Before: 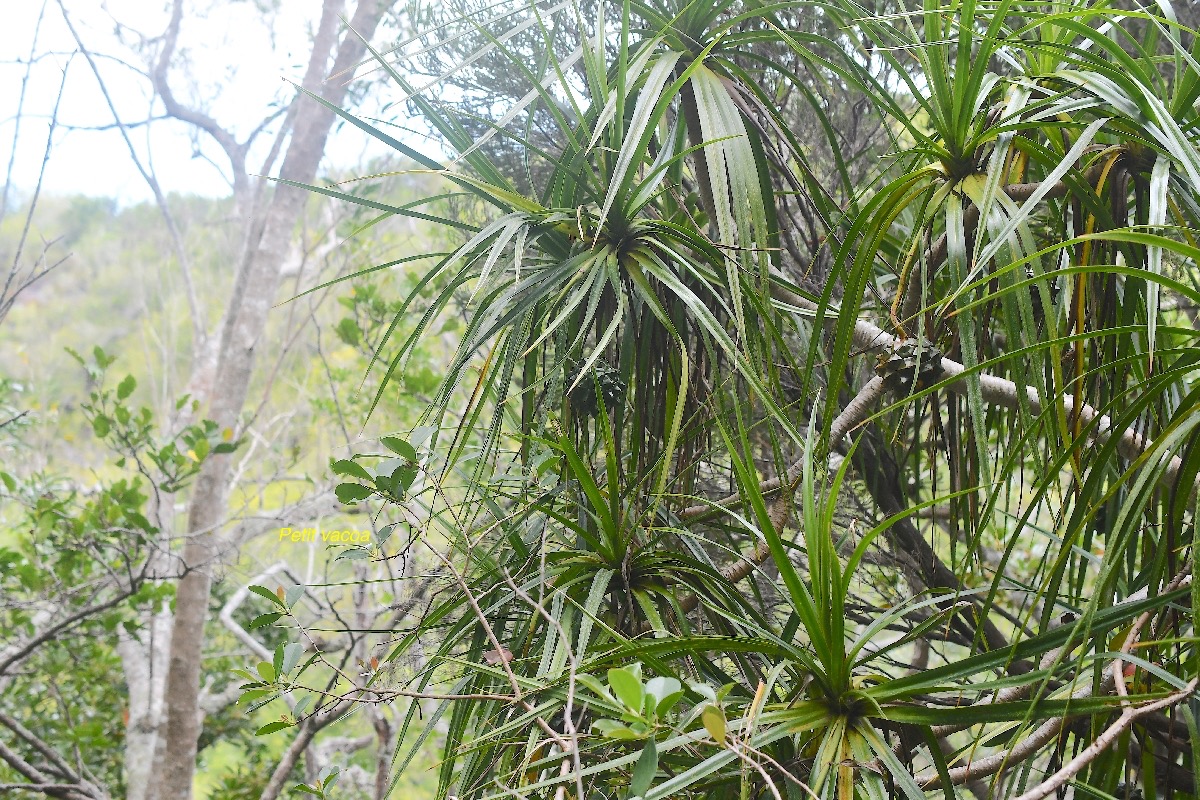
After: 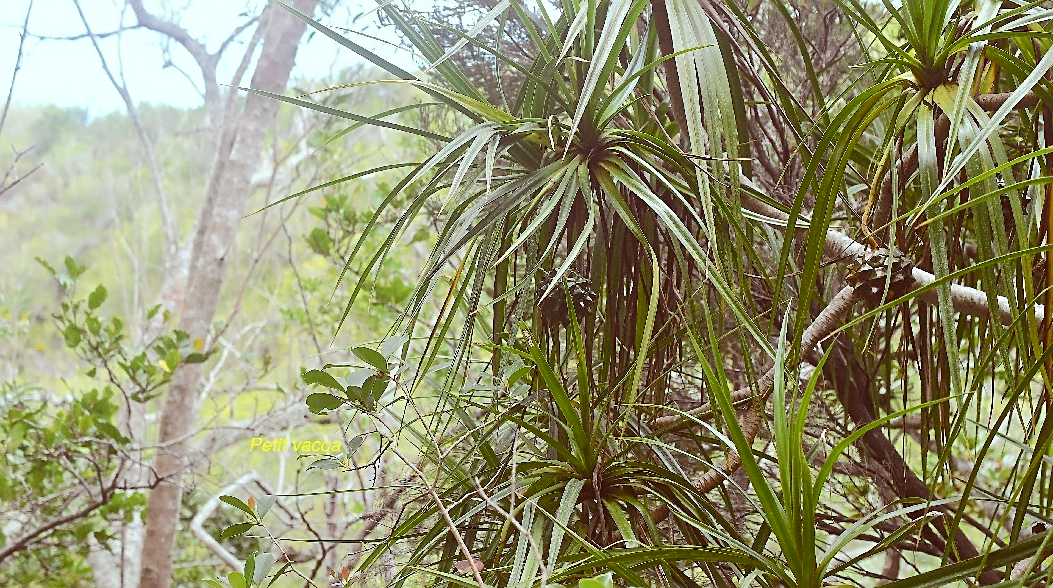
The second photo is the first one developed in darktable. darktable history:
crop and rotate: left 2.42%, top 11.302%, right 9.806%, bottom 15.075%
sharpen: amount 0.496
color correction: highlights a* -6.97, highlights b* -0.21, shadows a* 20.48, shadows b* 11.78
